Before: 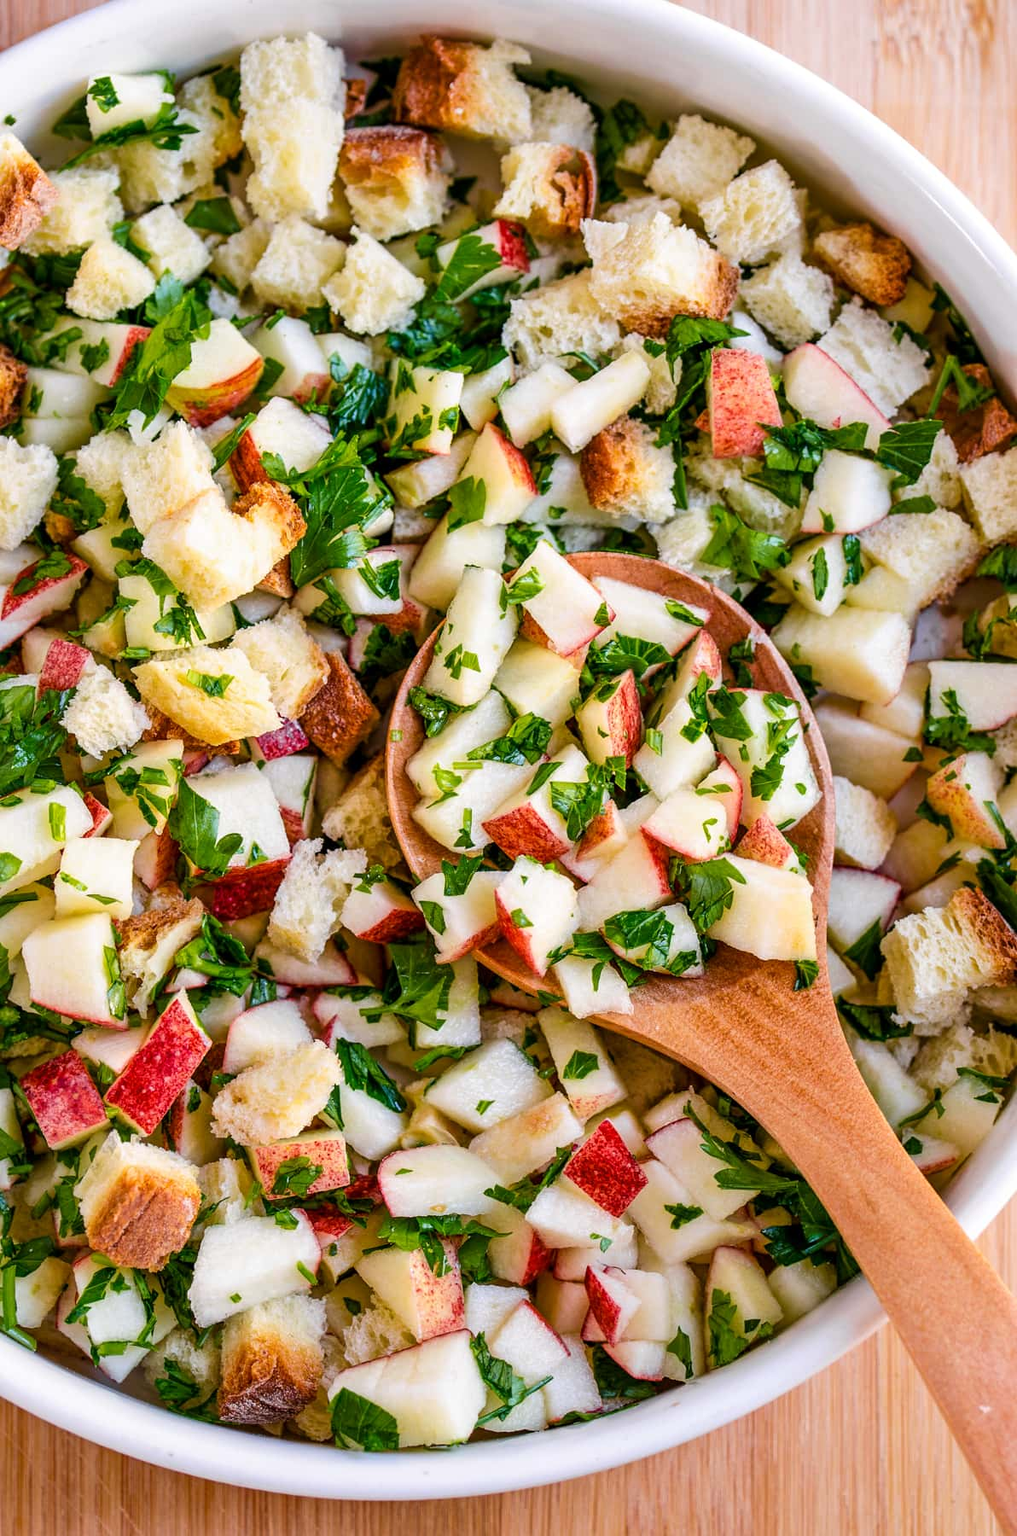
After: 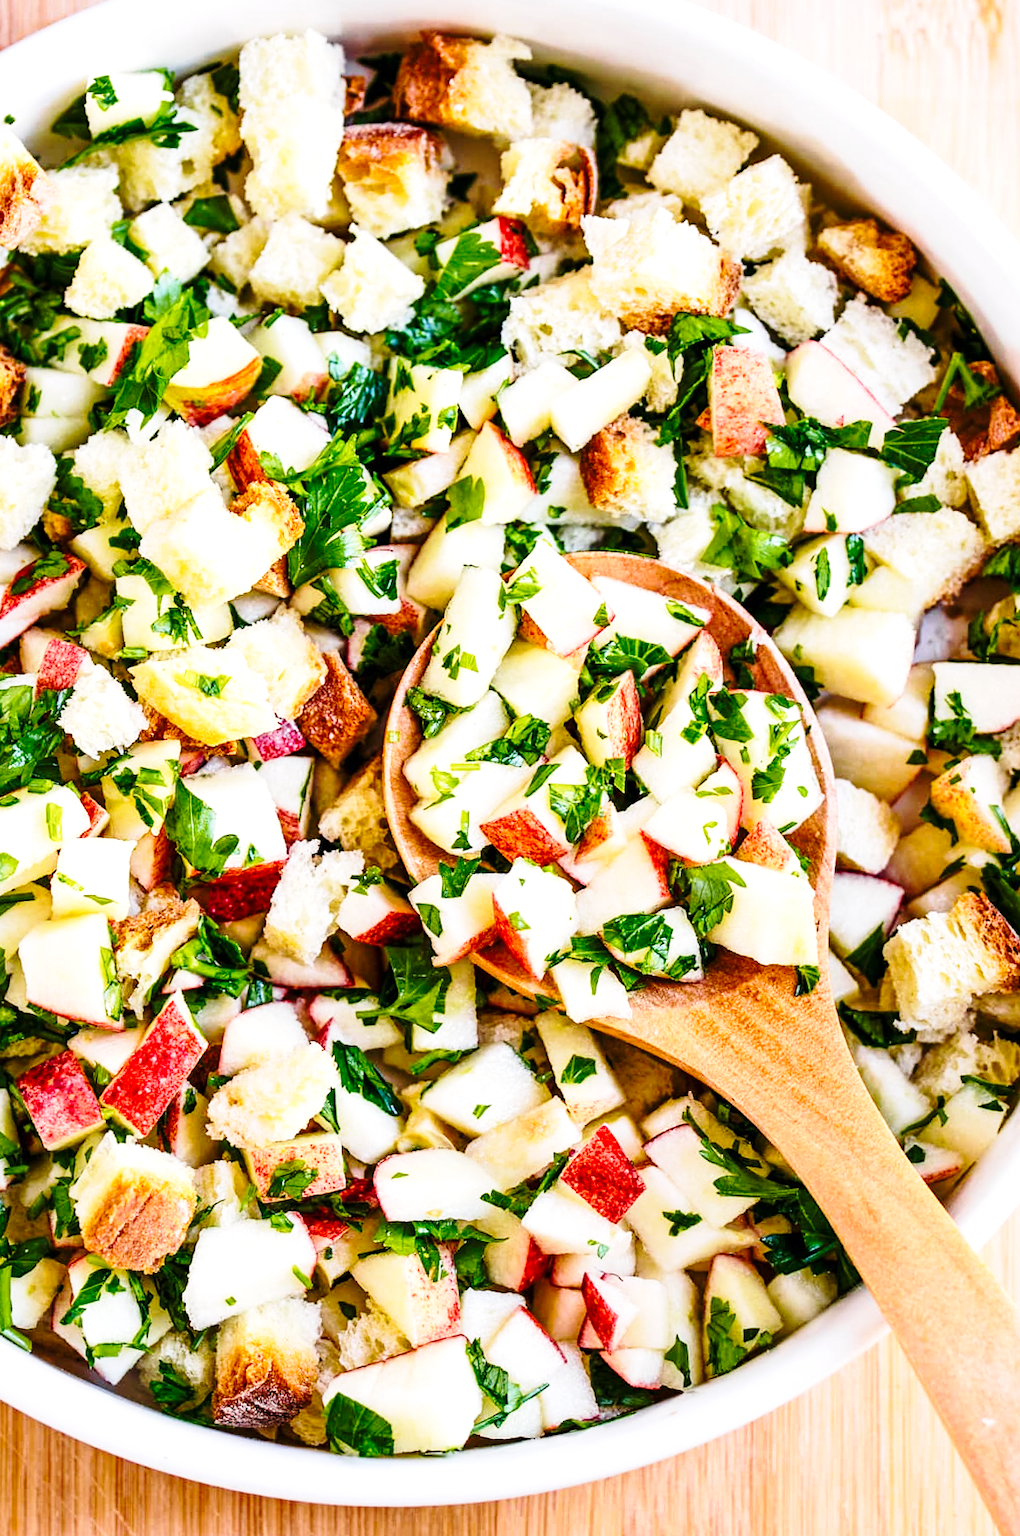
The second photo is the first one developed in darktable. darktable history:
rotate and perspective: rotation 0.192°, lens shift (horizontal) -0.015, crop left 0.005, crop right 0.996, crop top 0.006, crop bottom 0.99
base curve: curves: ch0 [(0, 0) (0.028, 0.03) (0.121, 0.232) (0.46, 0.748) (0.859, 0.968) (1, 1)], preserve colors none
tone equalizer: -8 EV -0.417 EV, -7 EV -0.389 EV, -6 EV -0.333 EV, -5 EV -0.222 EV, -3 EV 0.222 EV, -2 EV 0.333 EV, -1 EV 0.389 EV, +0 EV 0.417 EV, edges refinement/feathering 500, mask exposure compensation -1.57 EV, preserve details no
